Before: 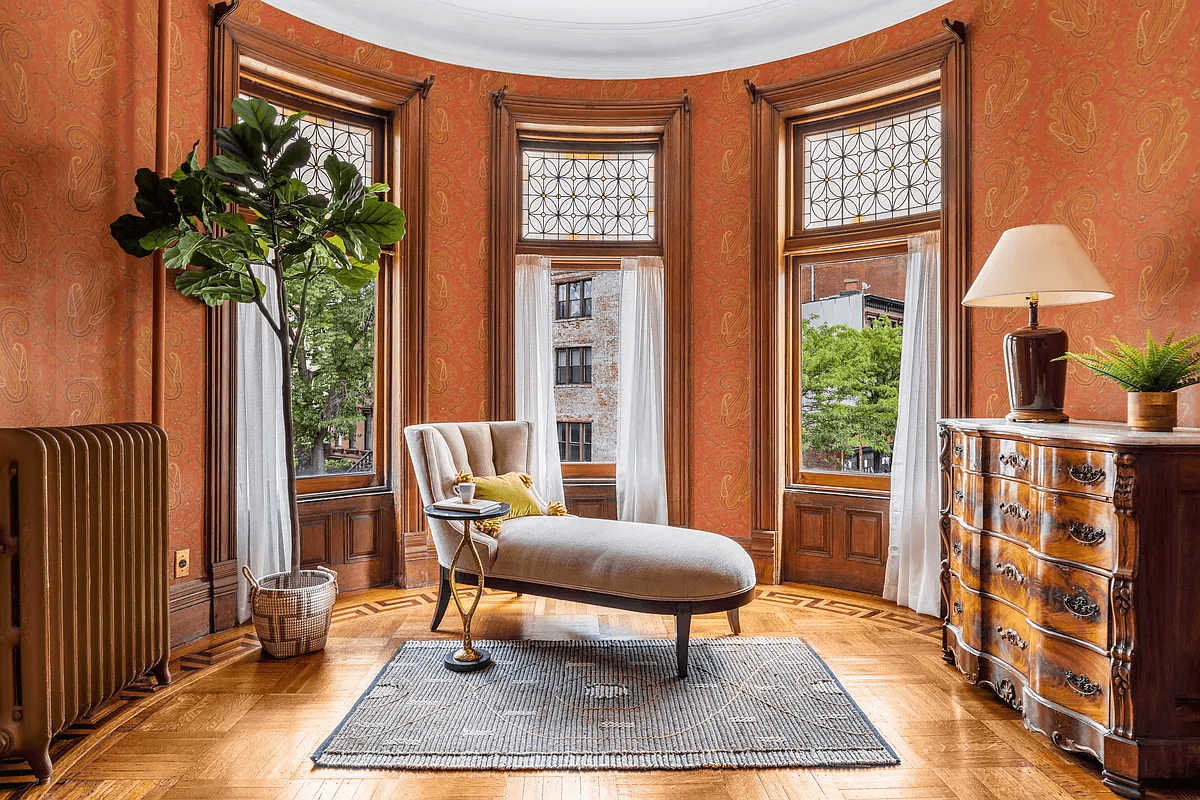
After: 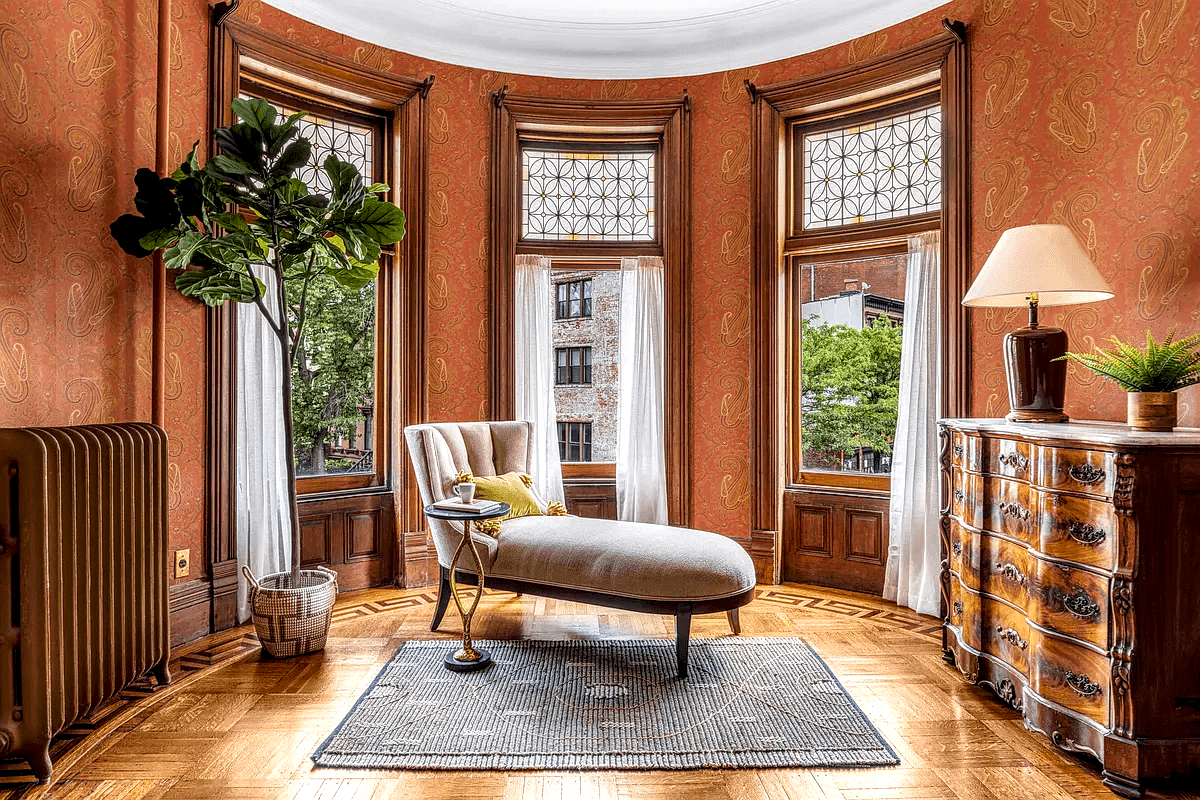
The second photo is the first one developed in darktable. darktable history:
local contrast: highlights 65%, shadows 54%, detail 169%, midtone range 0.514
contrast equalizer: y [[0.5, 0.486, 0.447, 0.446, 0.489, 0.5], [0.5 ×6], [0.5 ×6], [0 ×6], [0 ×6]]
